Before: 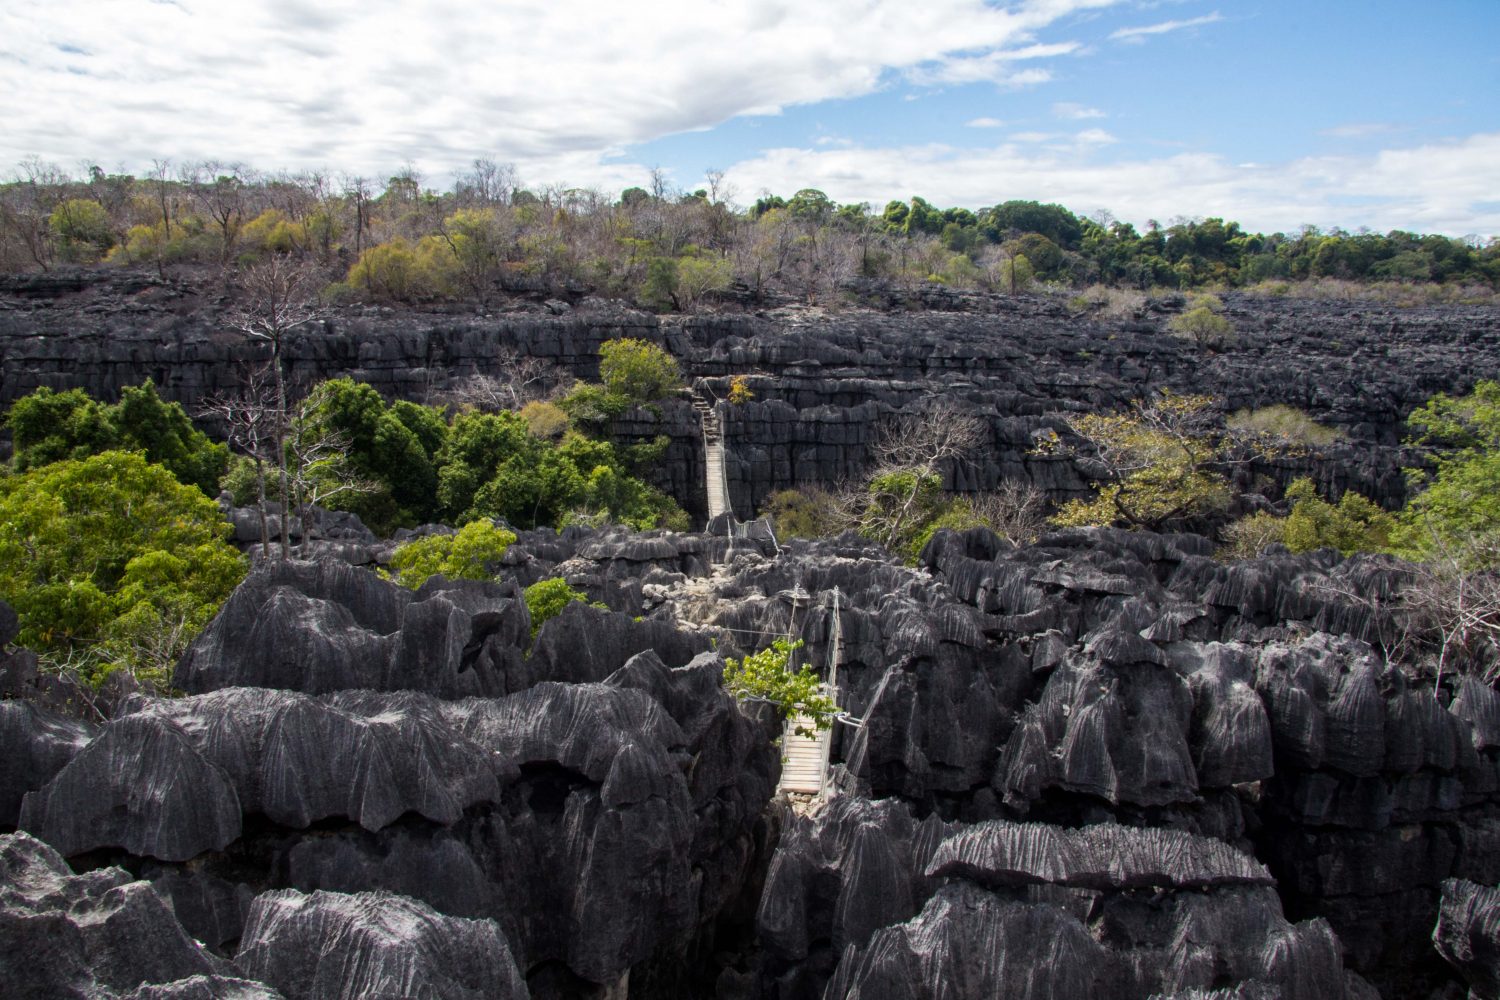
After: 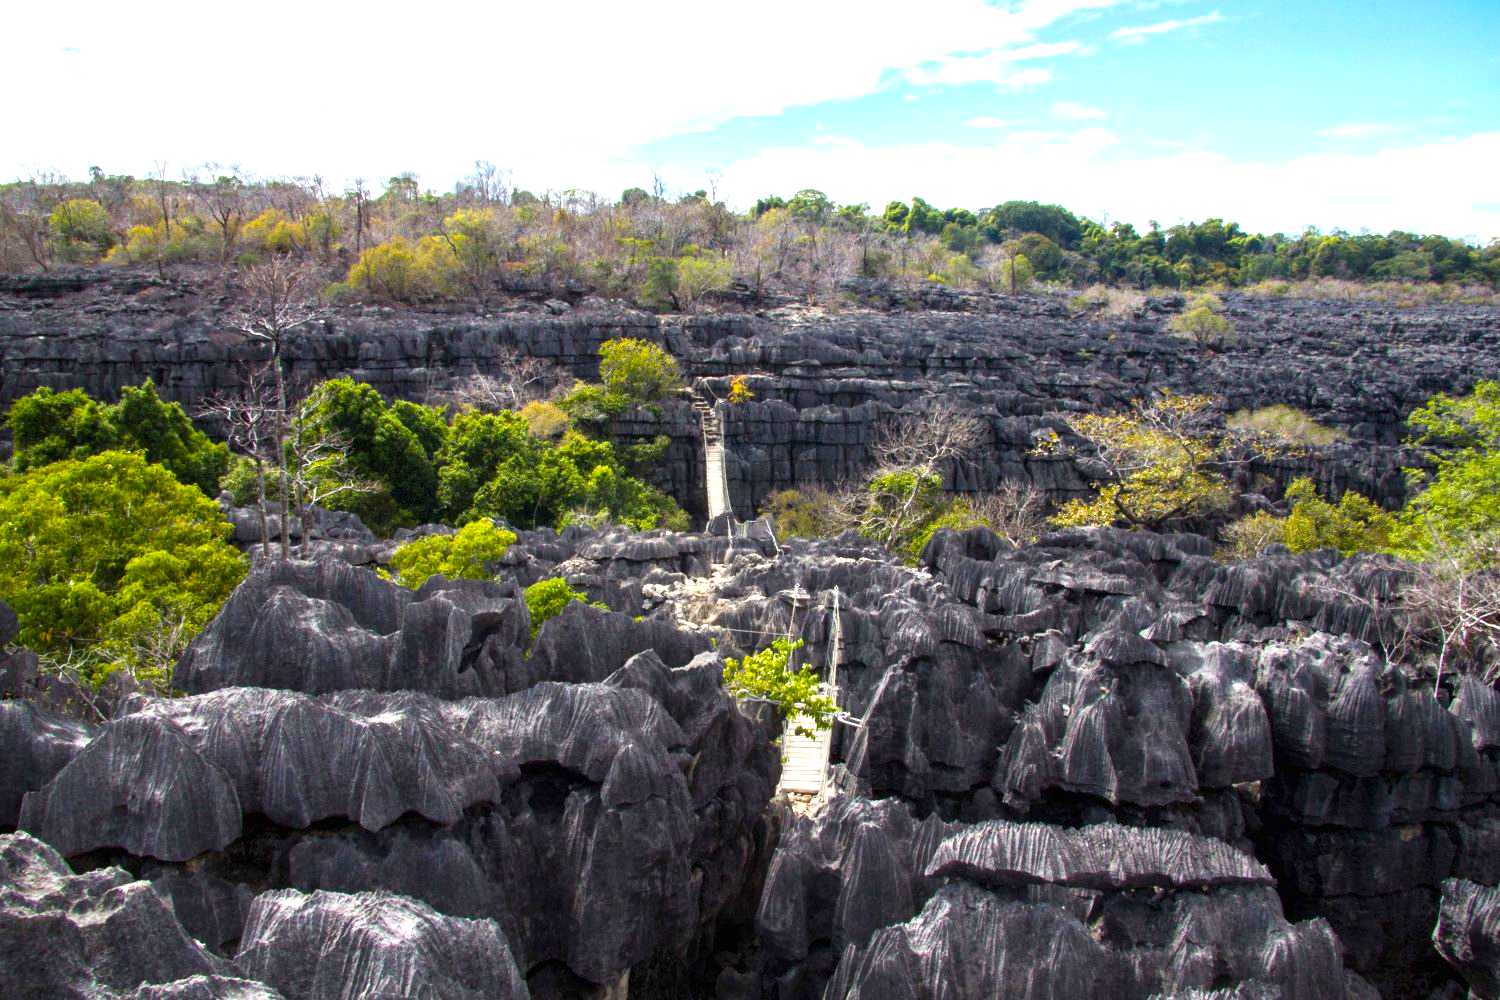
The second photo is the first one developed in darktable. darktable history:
color balance rgb: perceptual saturation grading › global saturation 20%, global vibrance 20%
exposure: black level correction 0, exposure 0.9 EV, compensate highlight preservation false
